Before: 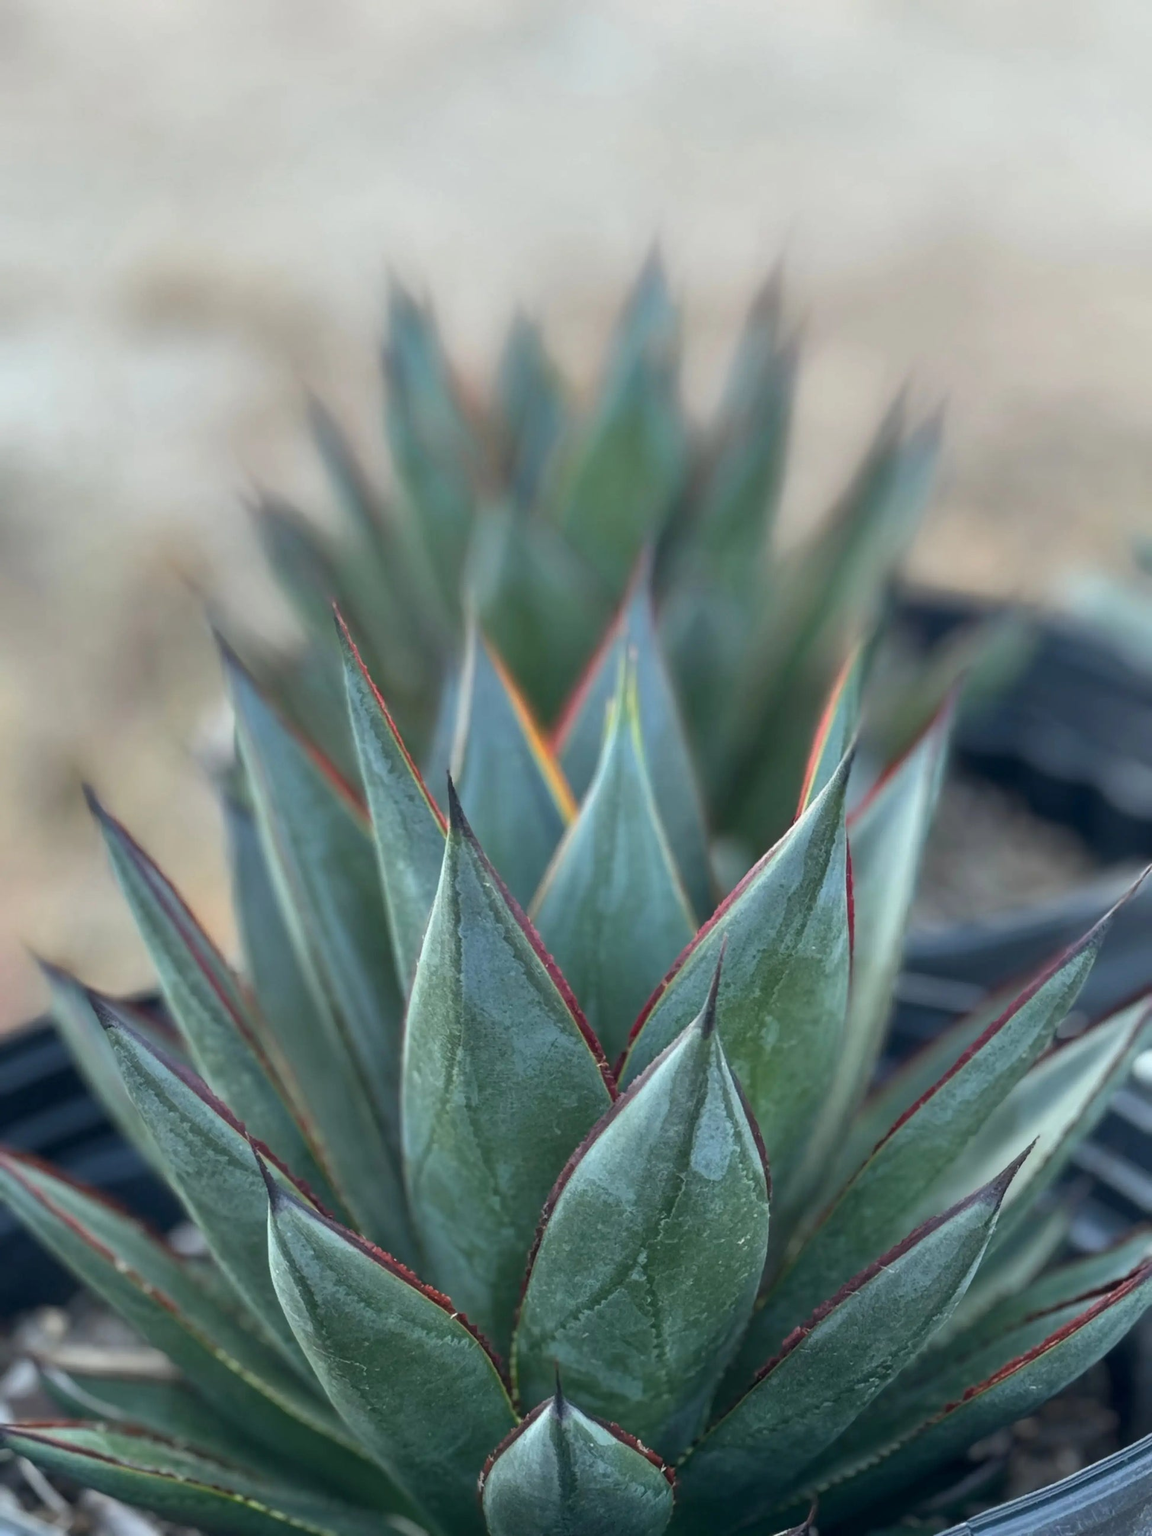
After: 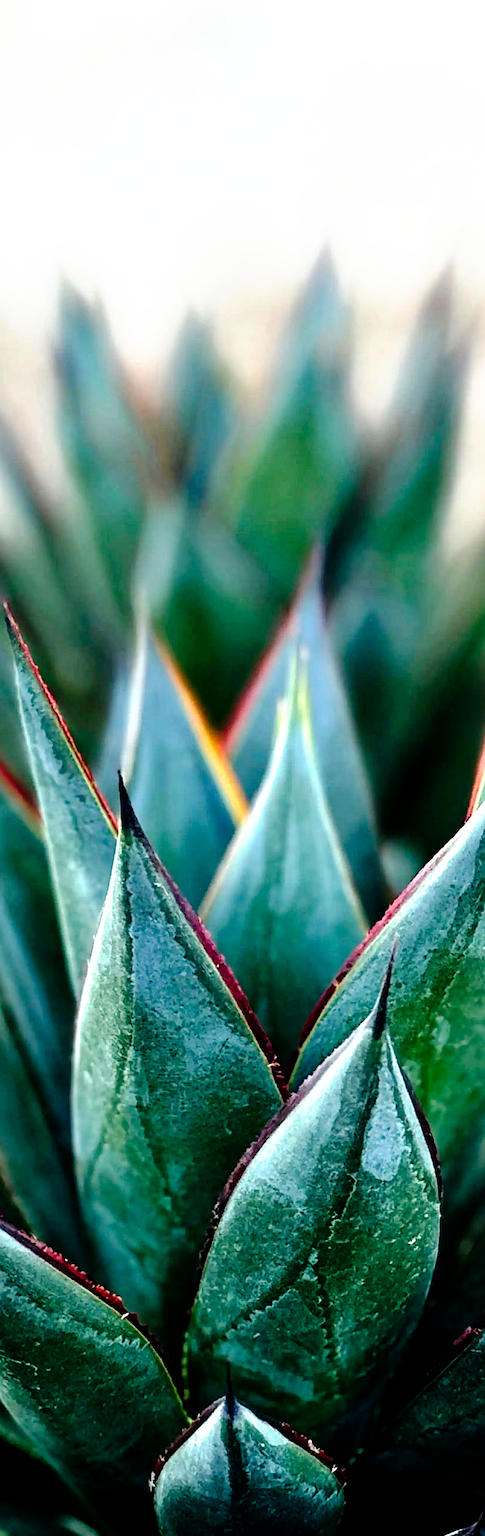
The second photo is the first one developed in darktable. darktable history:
filmic rgb: black relative exposure -8.2 EV, white relative exposure 2.2 EV, threshold 3 EV, hardness 7.11, latitude 85.74%, contrast 1.696, highlights saturation mix -4%, shadows ↔ highlights balance -2.69%, preserve chrominance no, color science v5 (2021), contrast in shadows safe, contrast in highlights safe, enable highlight reconstruction true
tone curve: curves: ch0 [(0, 0) (0.003, 0) (0.011, 0.001) (0.025, 0.001) (0.044, 0.003) (0.069, 0.009) (0.1, 0.018) (0.136, 0.032) (0.177, 0.074) (0.224, 0.13) (0.277, 0.218) (0.335, 0.321) (0.399, 0.425) (0.468, 0.523) (0.543, 0.617) (0.623, 0.708) (0.709, 0.789) (0.801, 0.873) (0.898, 0.967) (1, 1)], preserve colors none
sharpen: on, module defaults
white balance: emerald 1
crop: left 28.583%, right 29.231%
